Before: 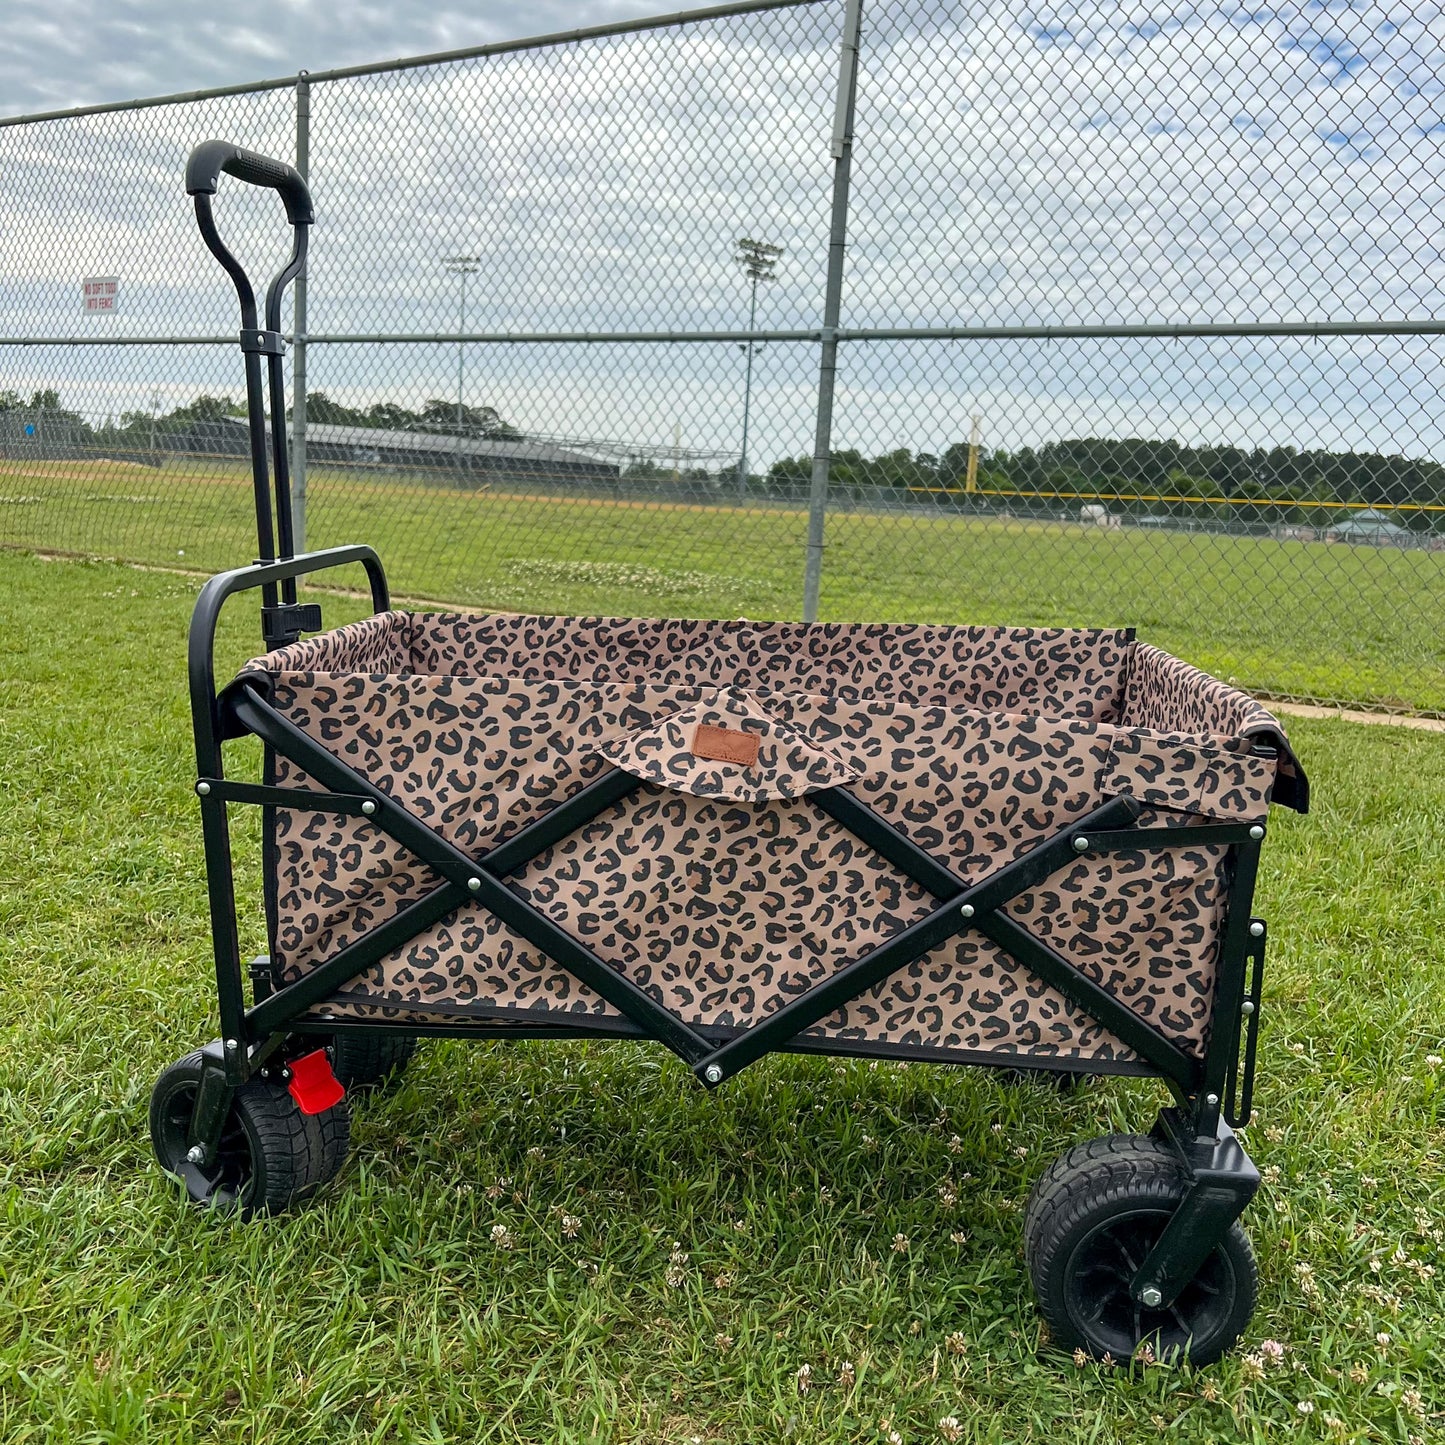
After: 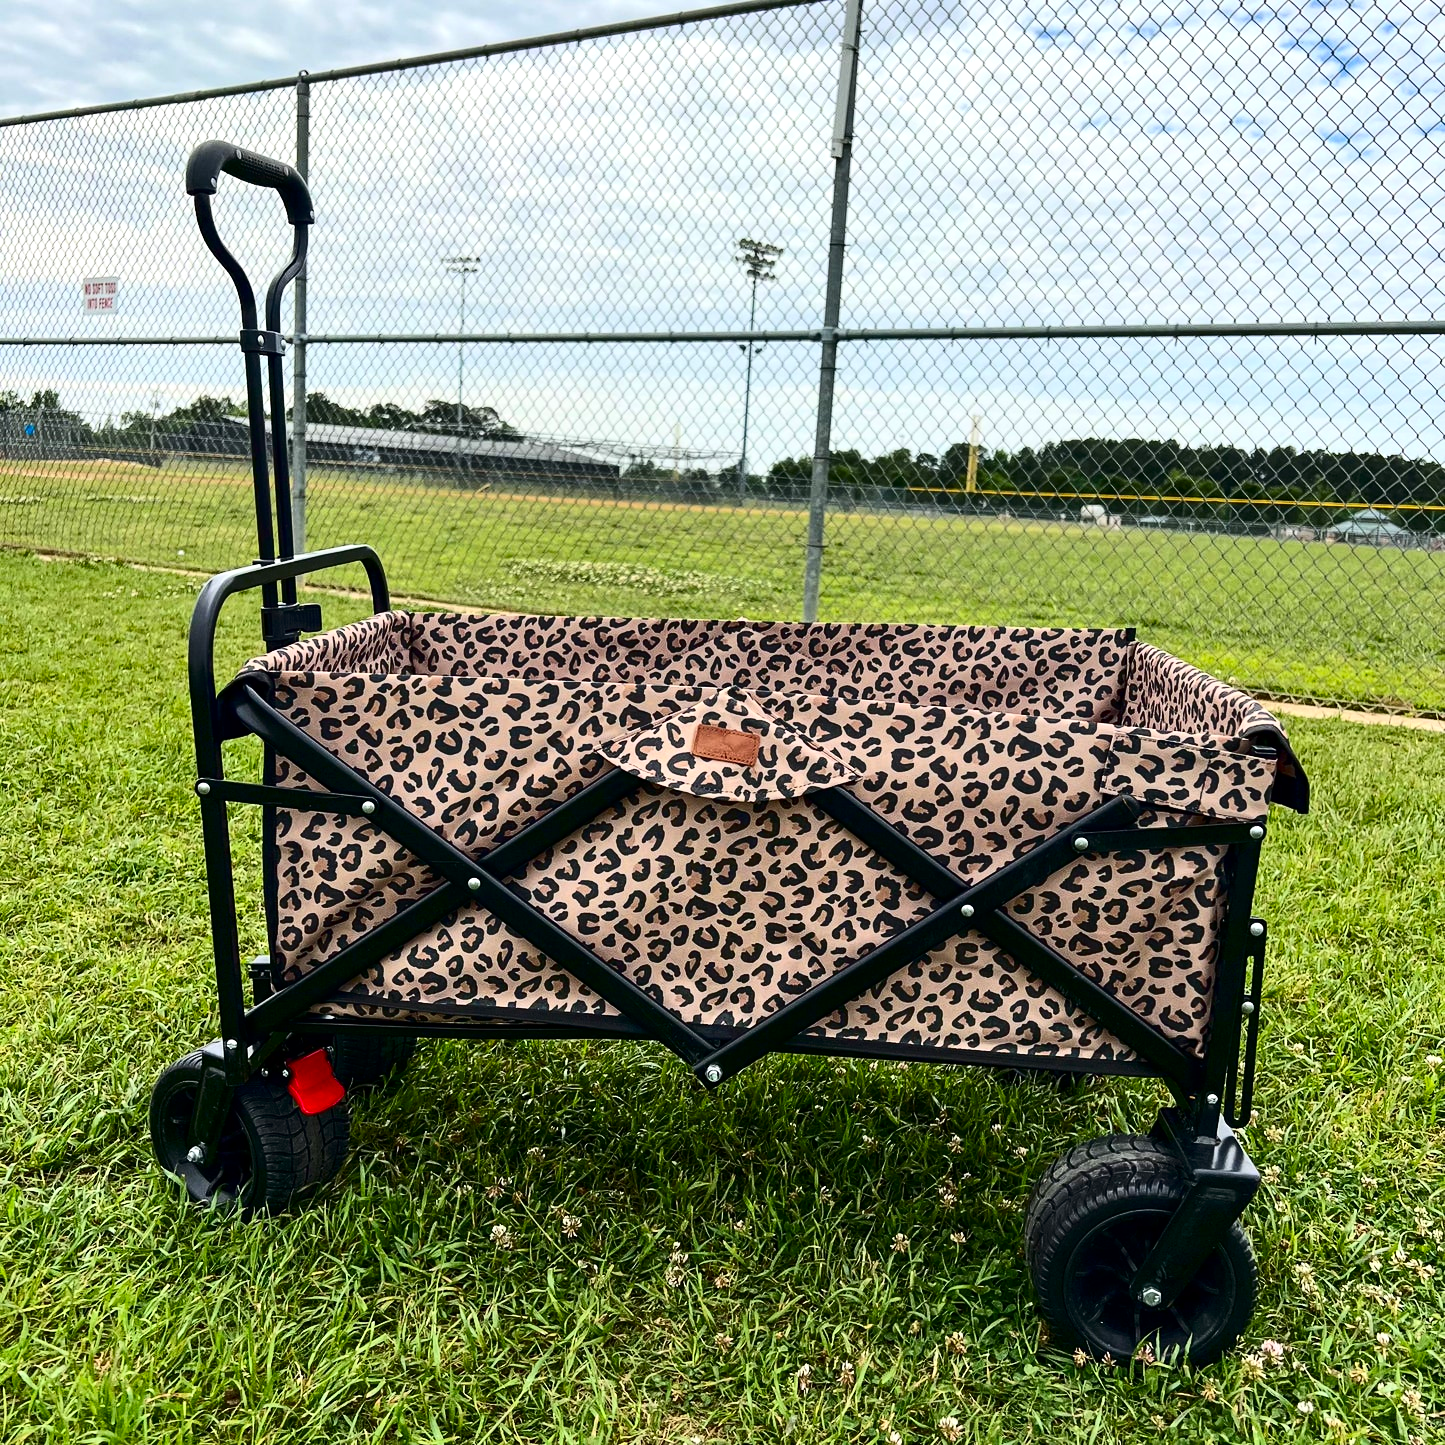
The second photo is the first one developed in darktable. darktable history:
exposure: exposure 0.217 EV, compensate highlight preservation false
contrast brightness saturation: contrast 0.32, brightness -0.08, saturation 0.17
